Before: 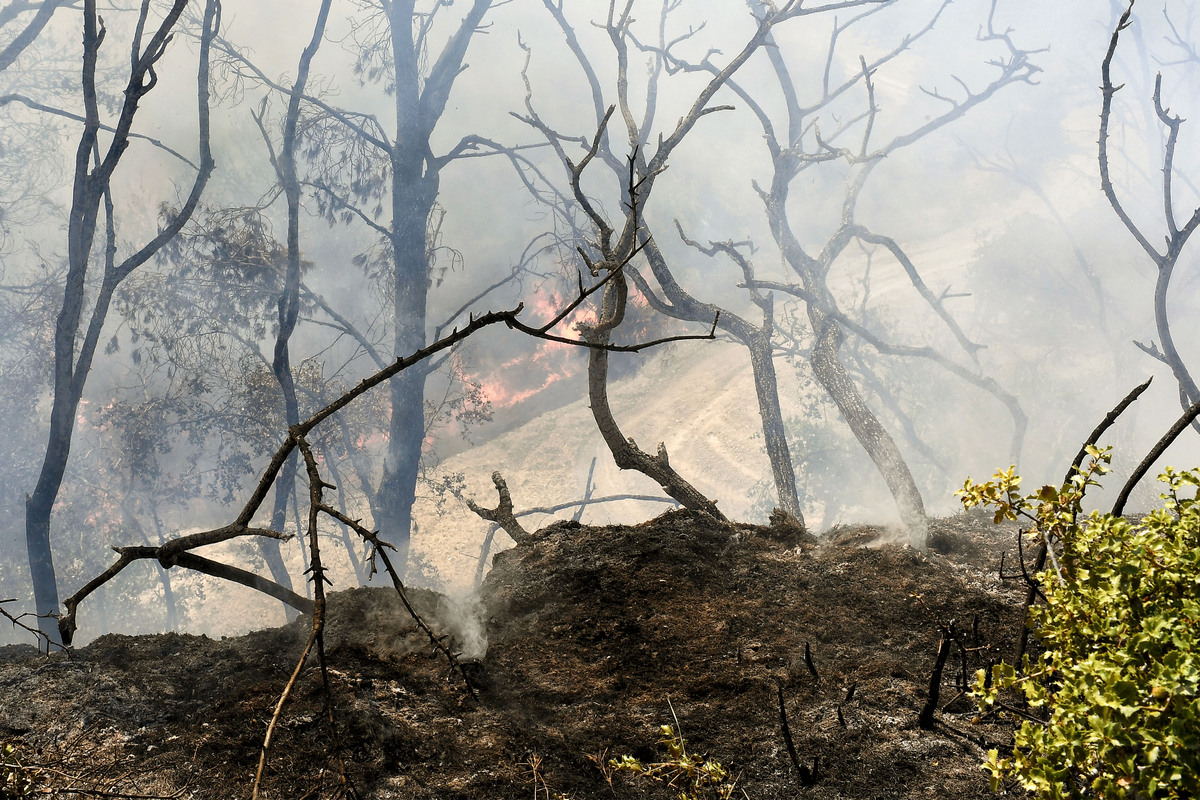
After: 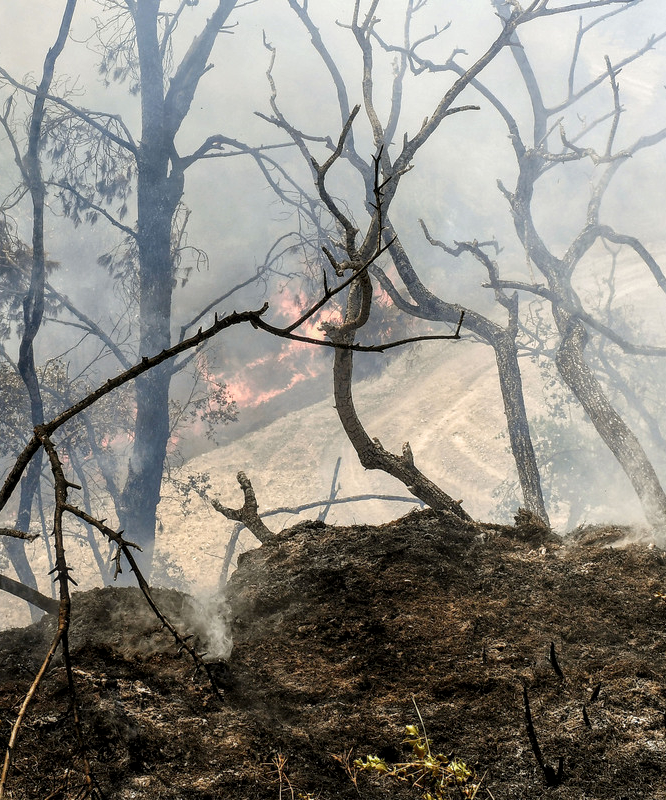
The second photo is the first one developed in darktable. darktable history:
crop: left 21.258%, right 22.647%
local contrast: on, module defaults
